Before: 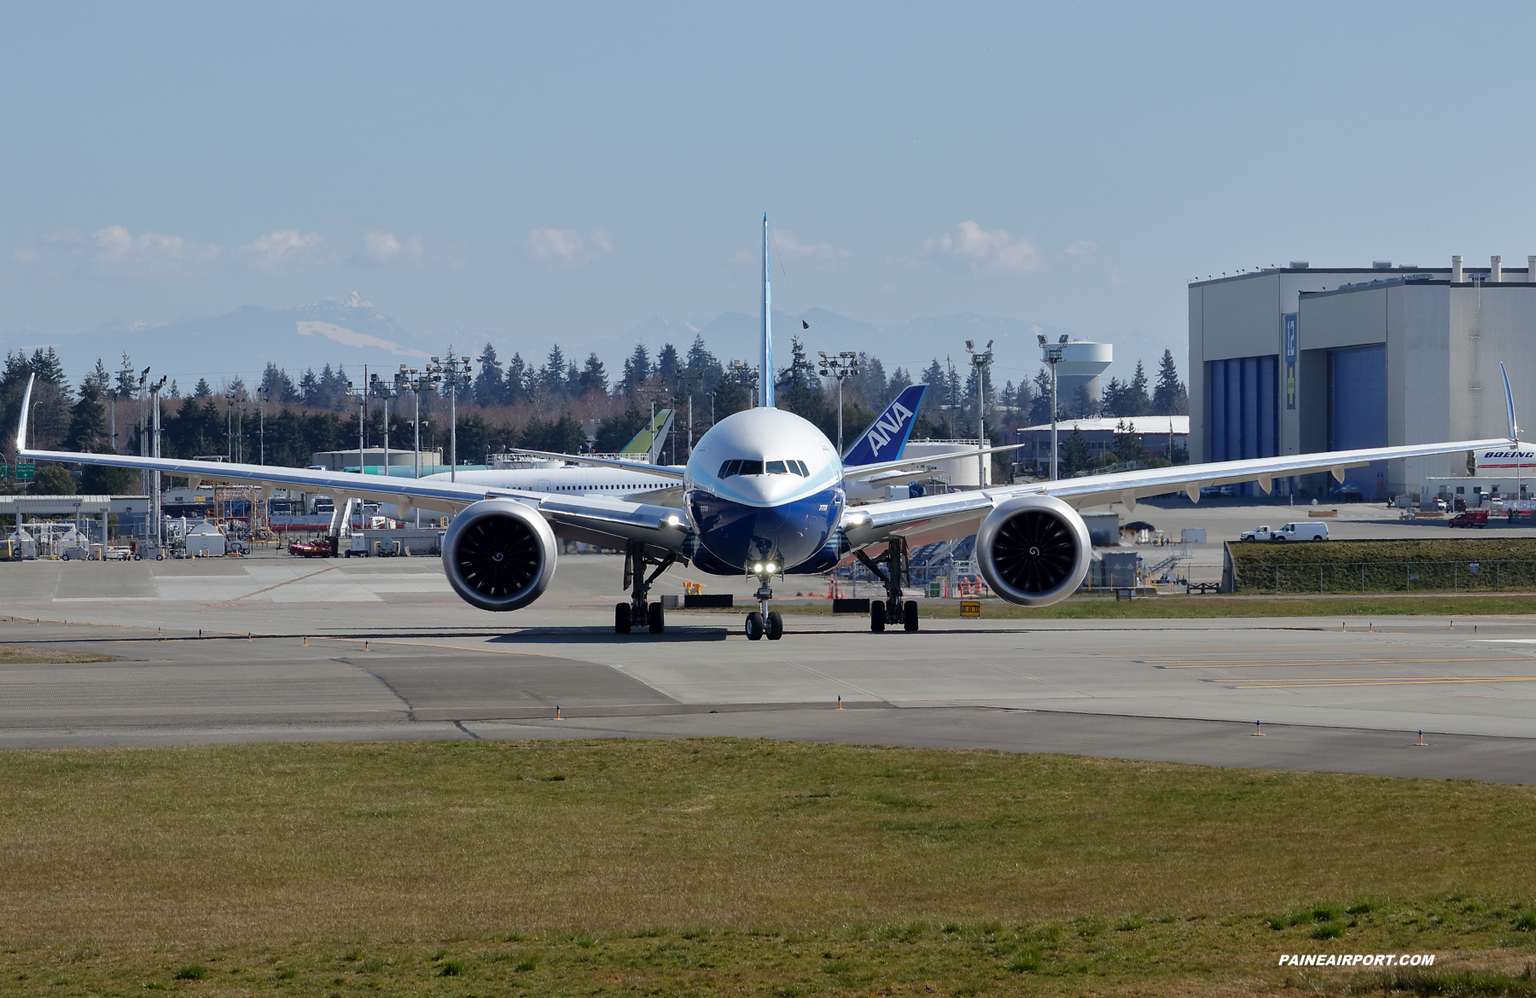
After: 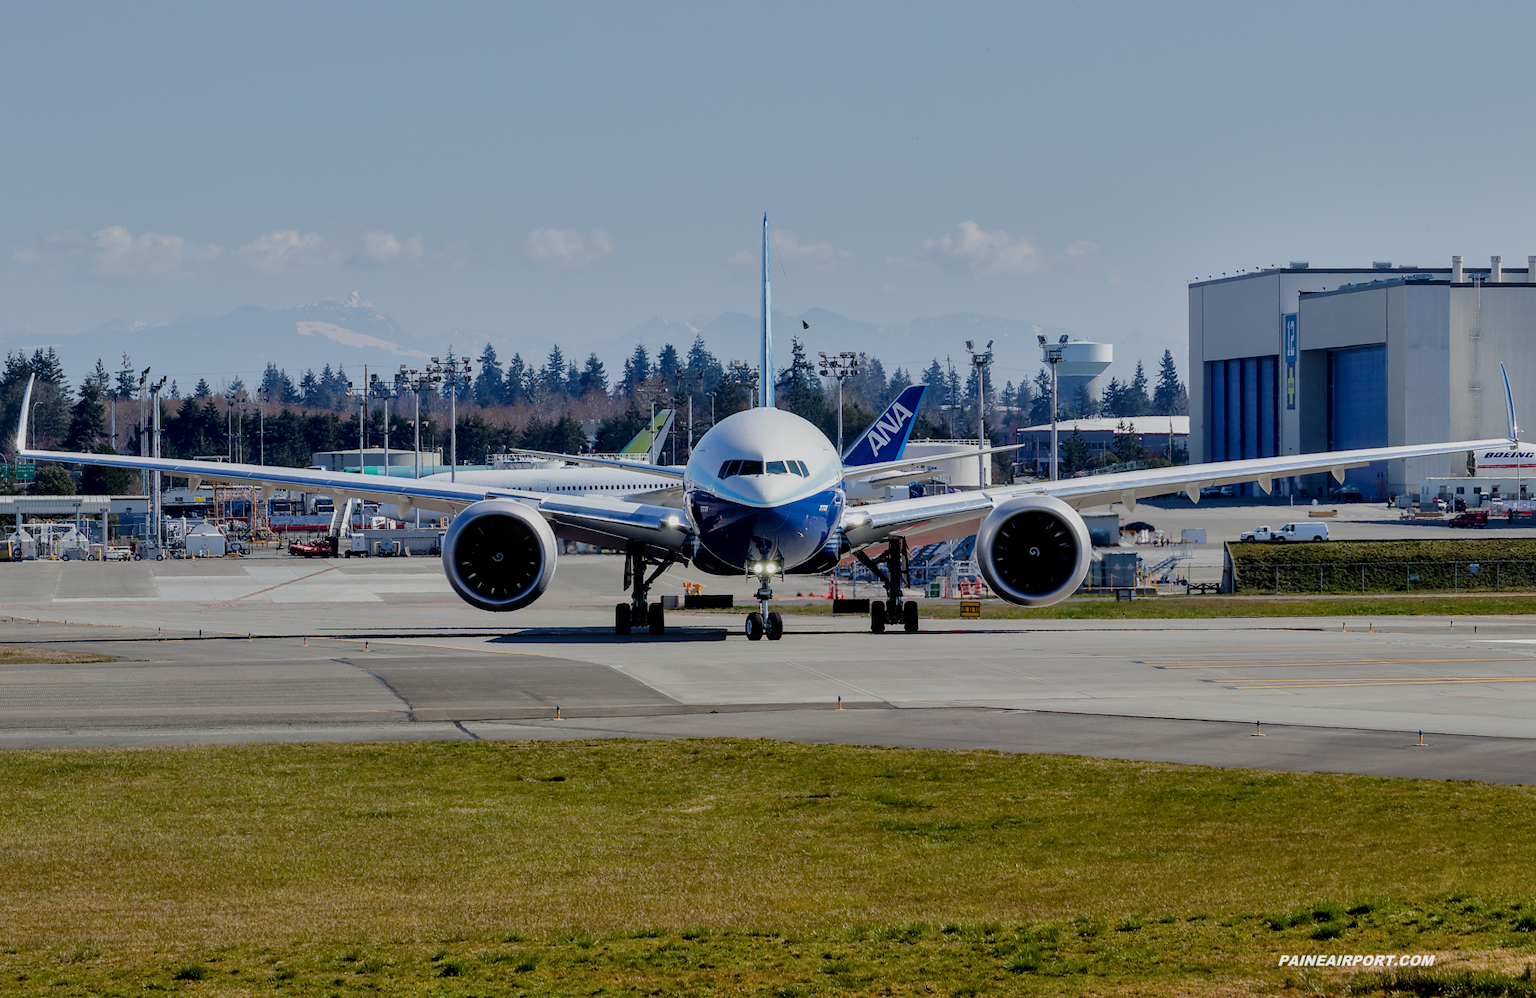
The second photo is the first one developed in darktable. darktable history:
filmic rgb: black relative exposure -7.65 EV, white relative exposure 4.56 EV, hardness 3.61, contrast 1.05
local contrast: on, module defaults
color balance rgb: perceptual saturation grading › global saturation 20%, perceptual saturation grading › highlights -25%, perceptual saturation grading › shadows 50%
shadows and highlights: shadows 60, soften with gaussian
